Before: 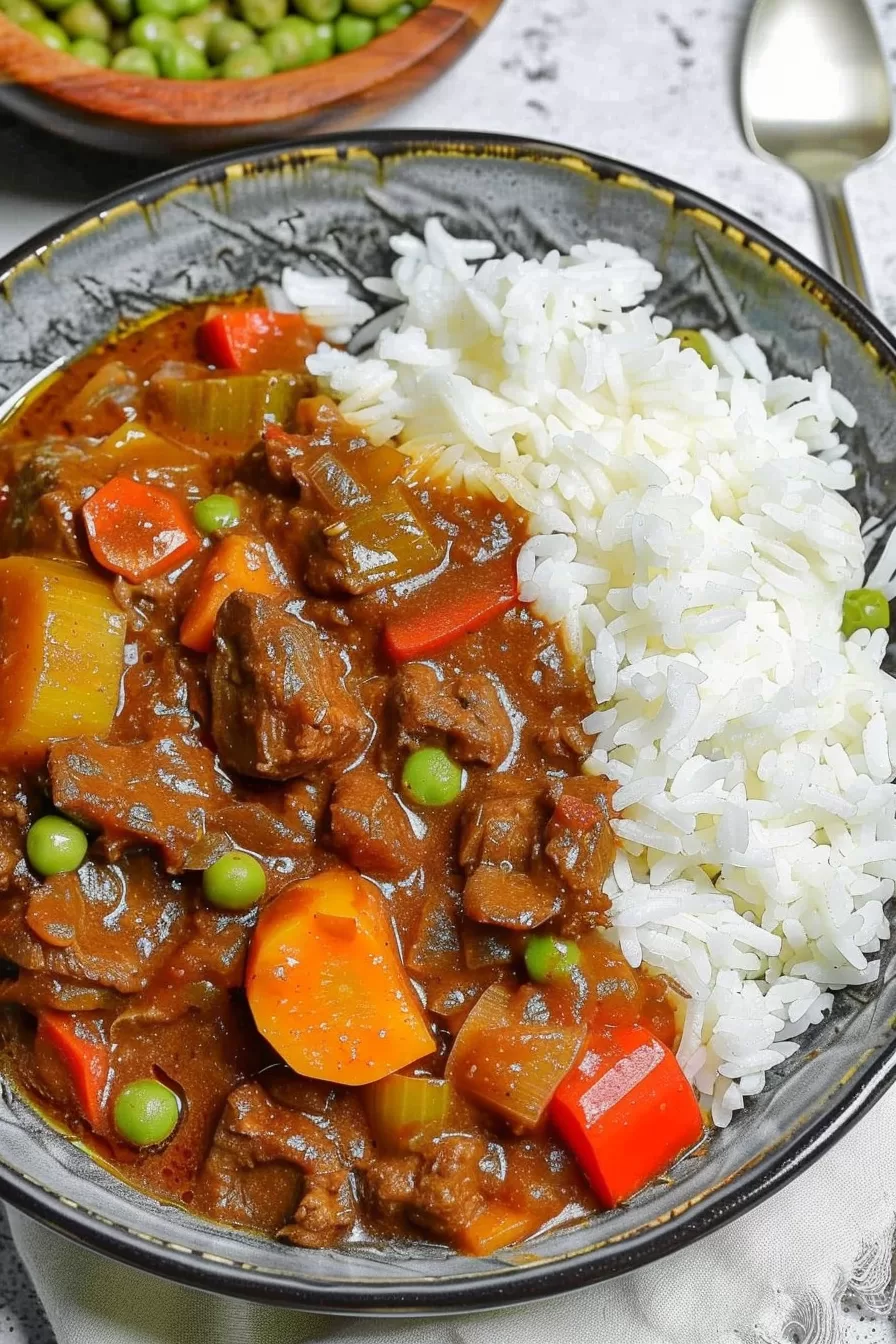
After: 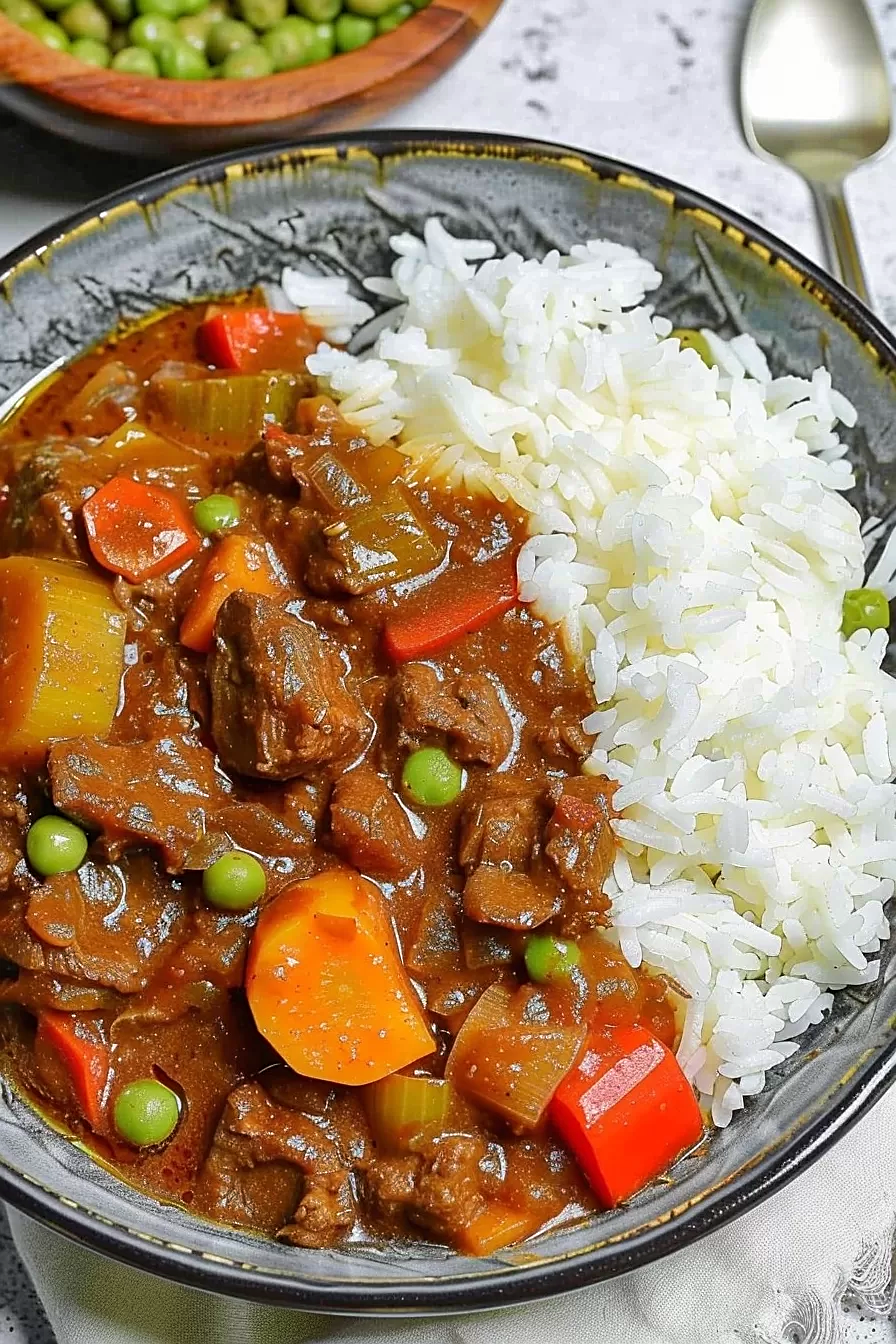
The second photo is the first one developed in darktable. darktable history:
velvia: on, module defaults
sharpen: on, module defaults
